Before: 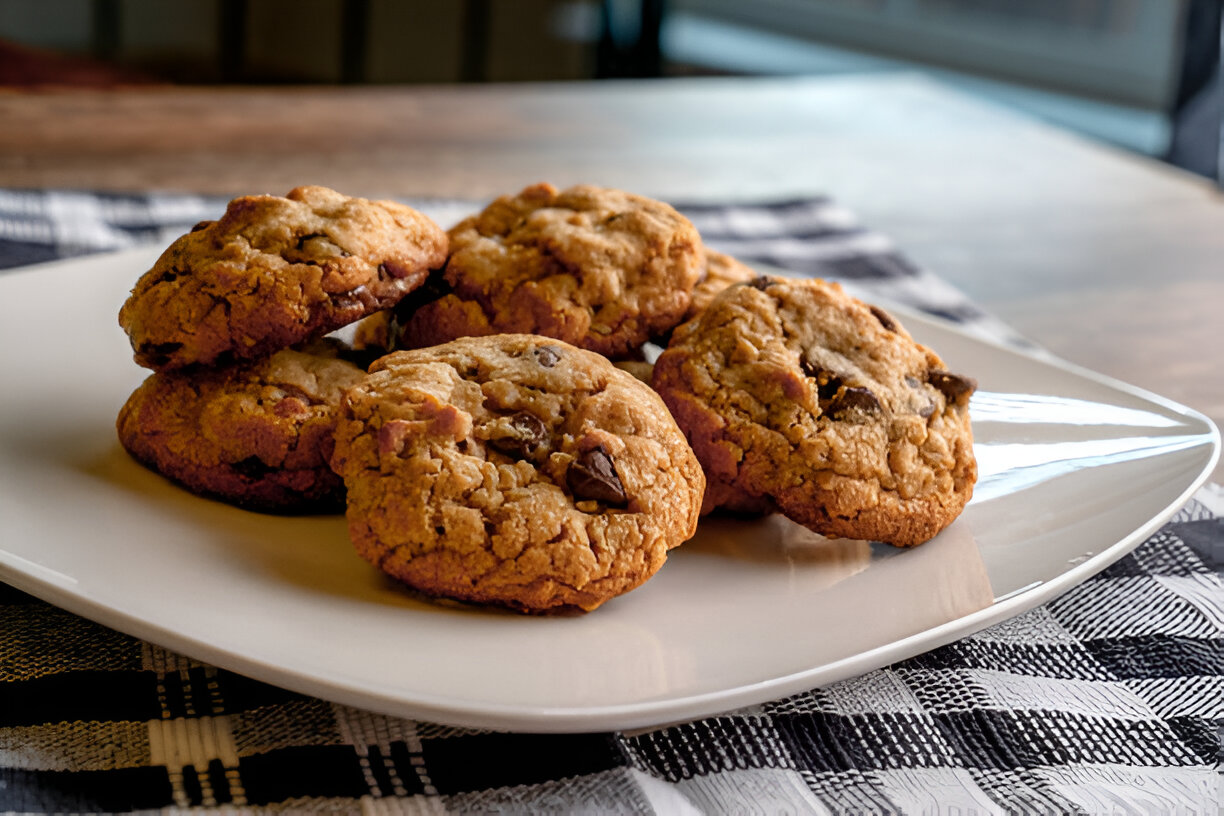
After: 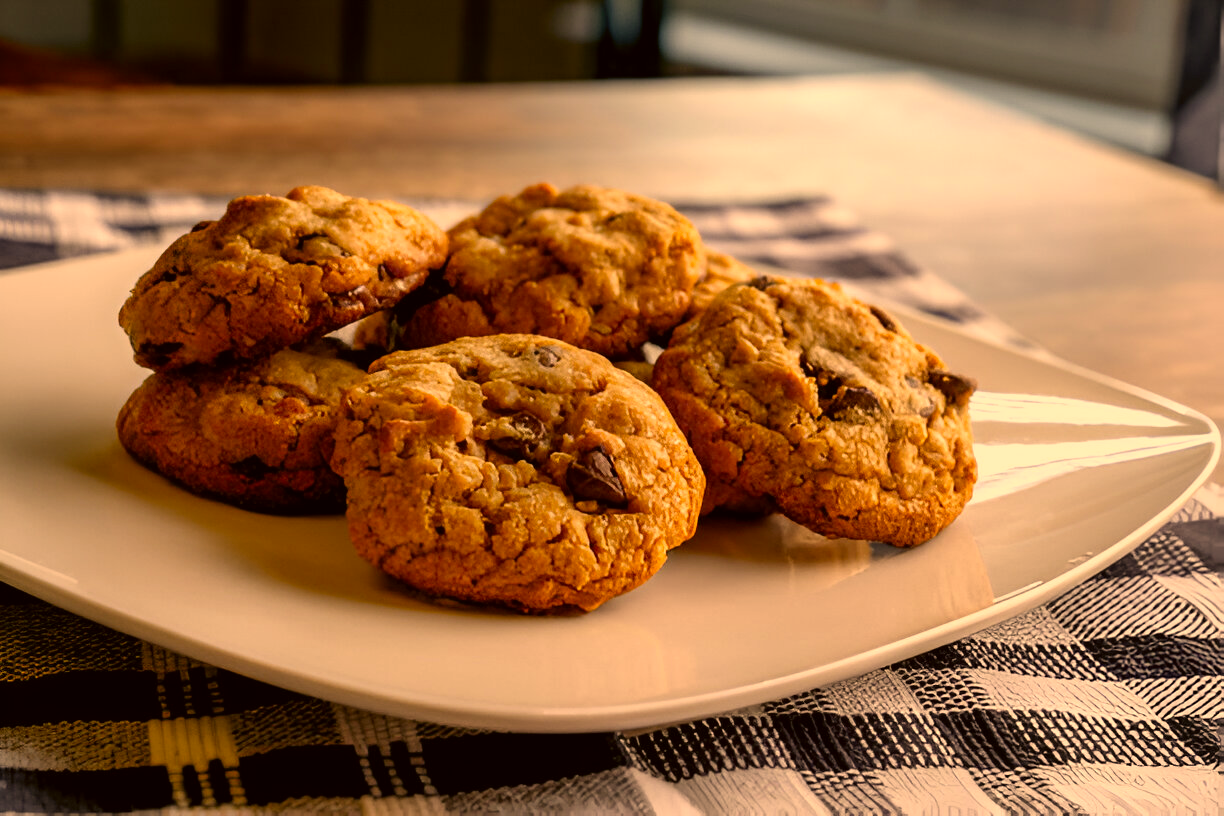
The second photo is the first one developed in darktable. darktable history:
color correction: highlights a* 18.6, highlights b* 36.09, shadows a* 1.94, shadows b* 6.56, saturation 1.05
